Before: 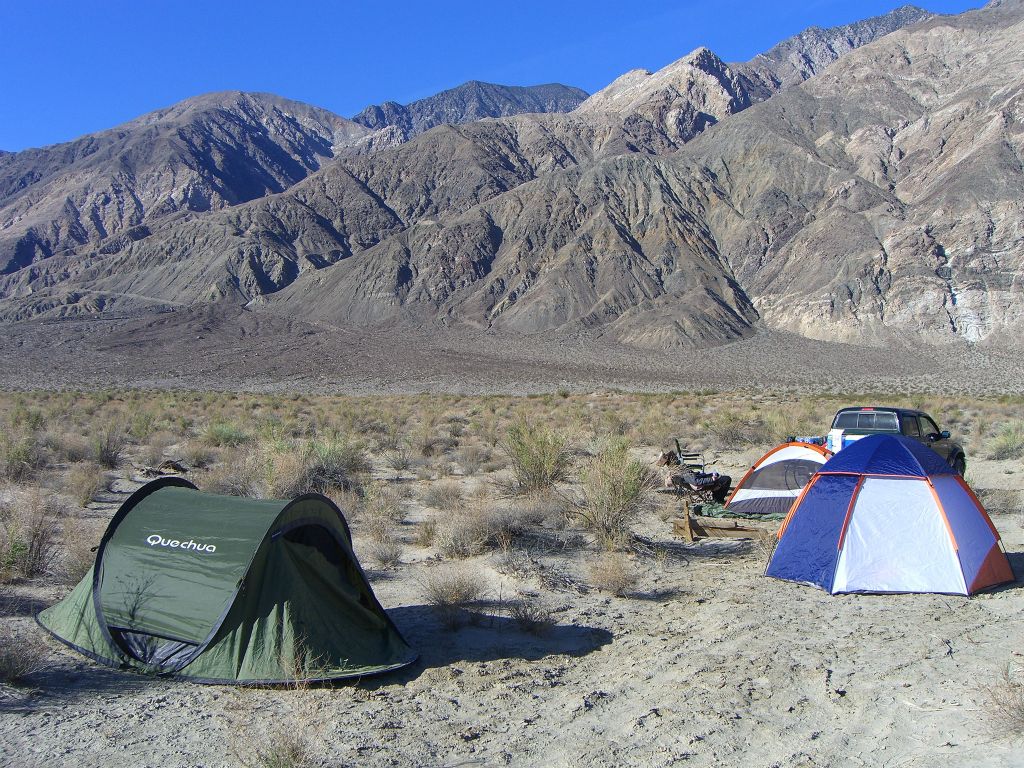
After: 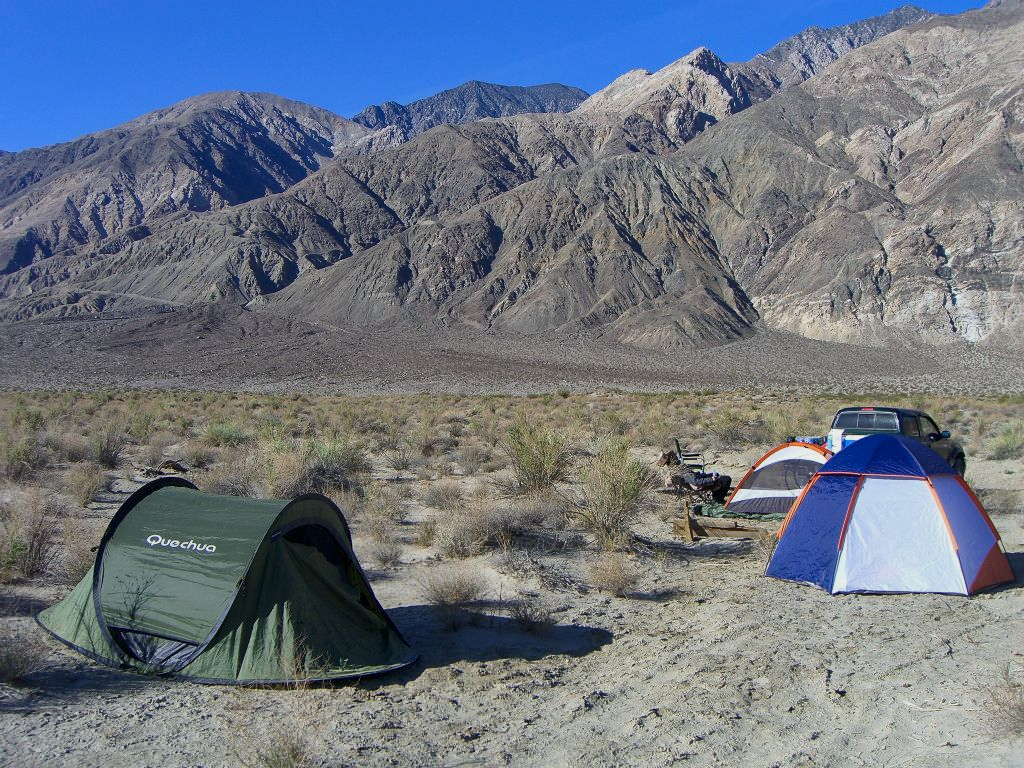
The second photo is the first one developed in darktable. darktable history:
shadows and highlights: radius 122.15, shadows 21.96, white point adjustment -9.68, highlights -14.11, soften with gaussian
local contrast: mode bilateral grid, contrast 26, coarseness 50, detail 122%, midtone range 0.2
